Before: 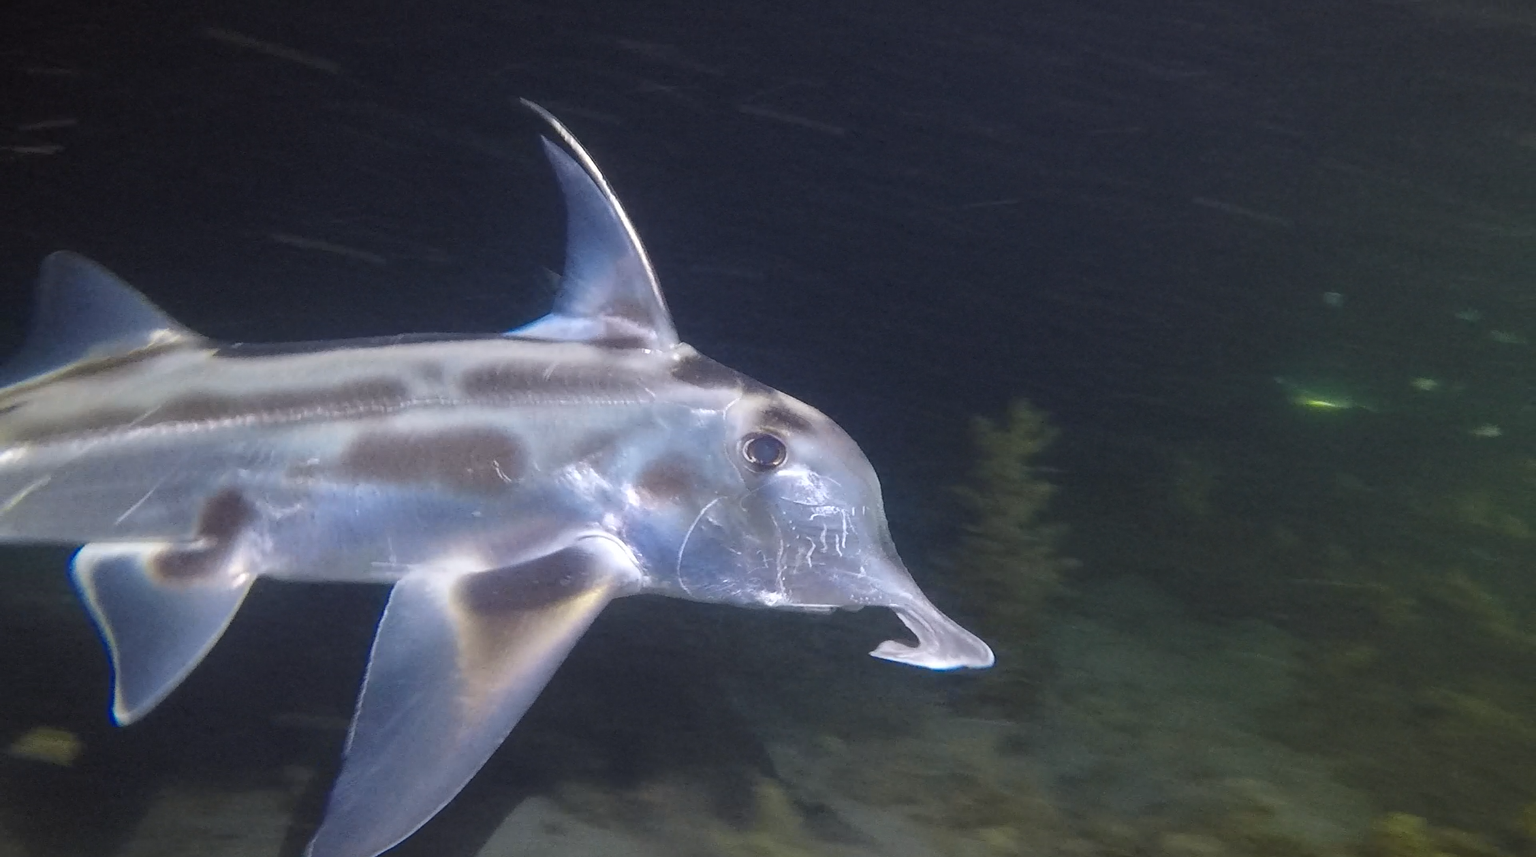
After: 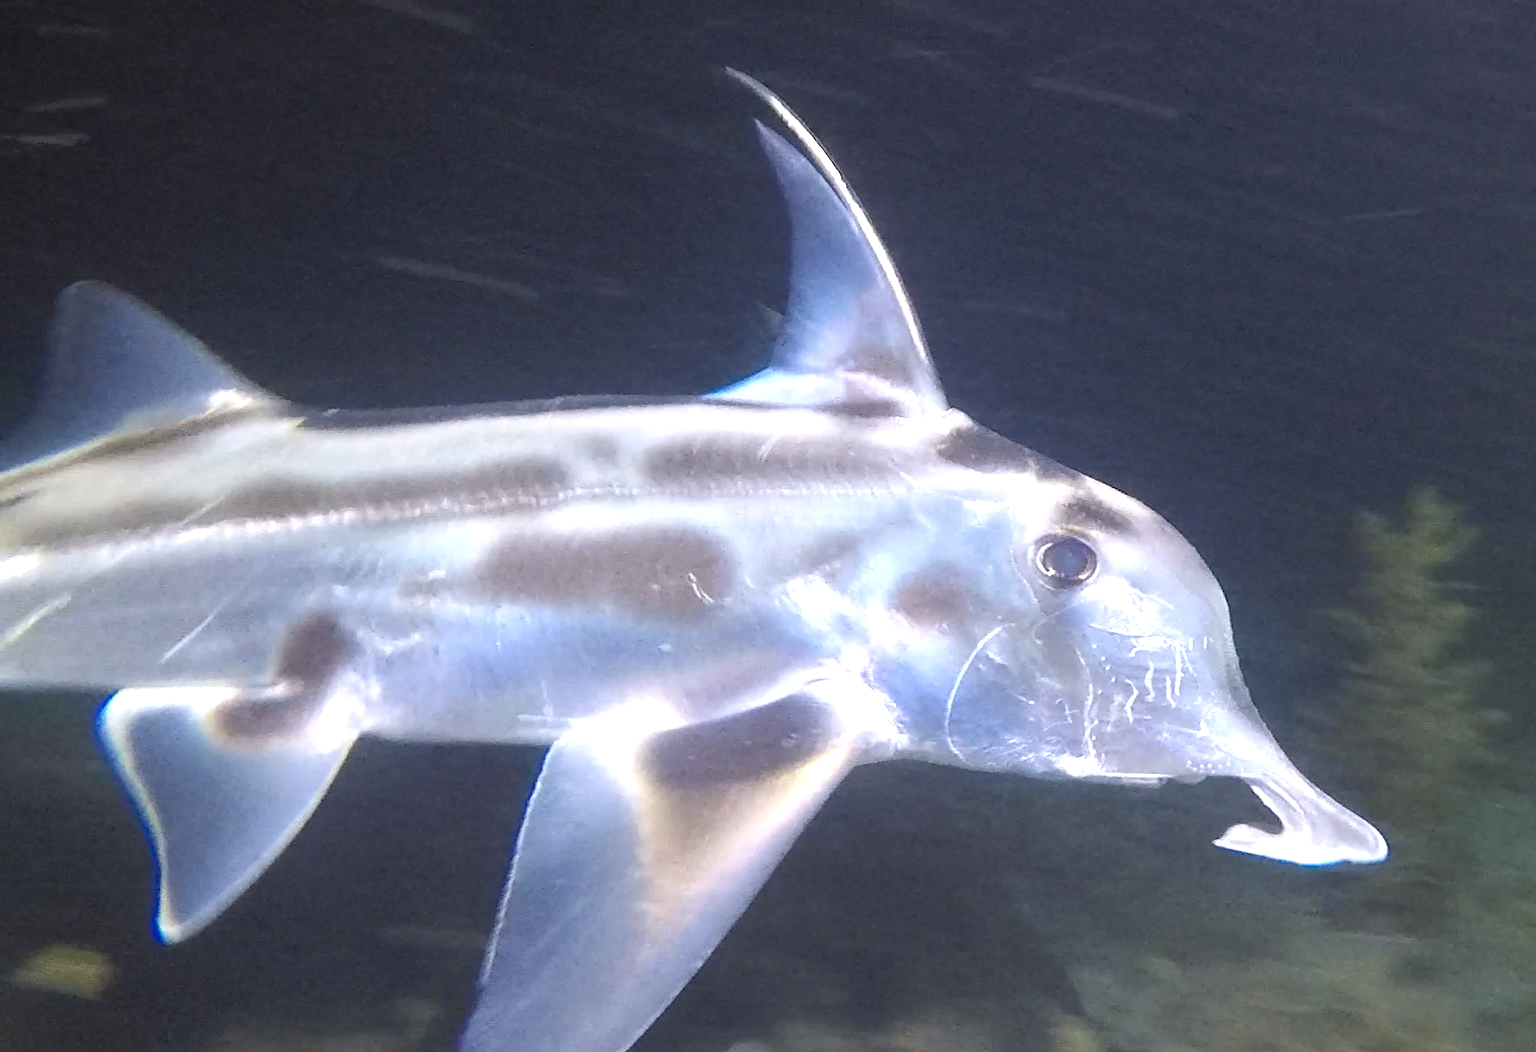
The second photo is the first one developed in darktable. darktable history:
crop: top 5.803%, right 27.864%, bottom 5.804%
exposure: exposure 1 EV, compensate highlight preservation false
